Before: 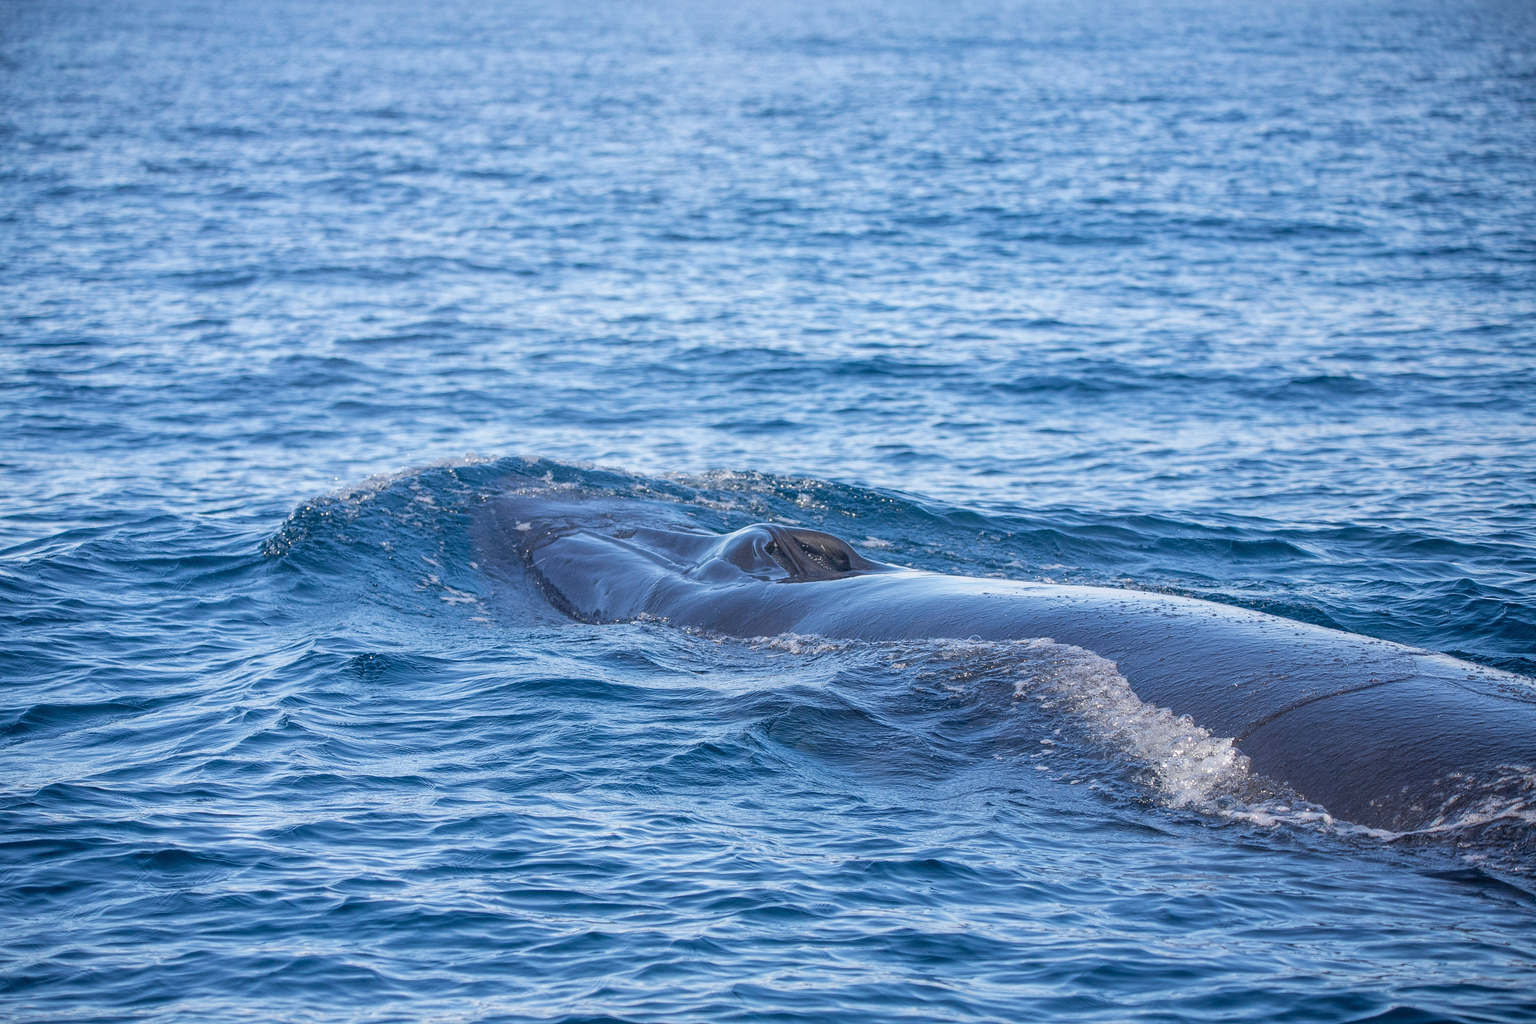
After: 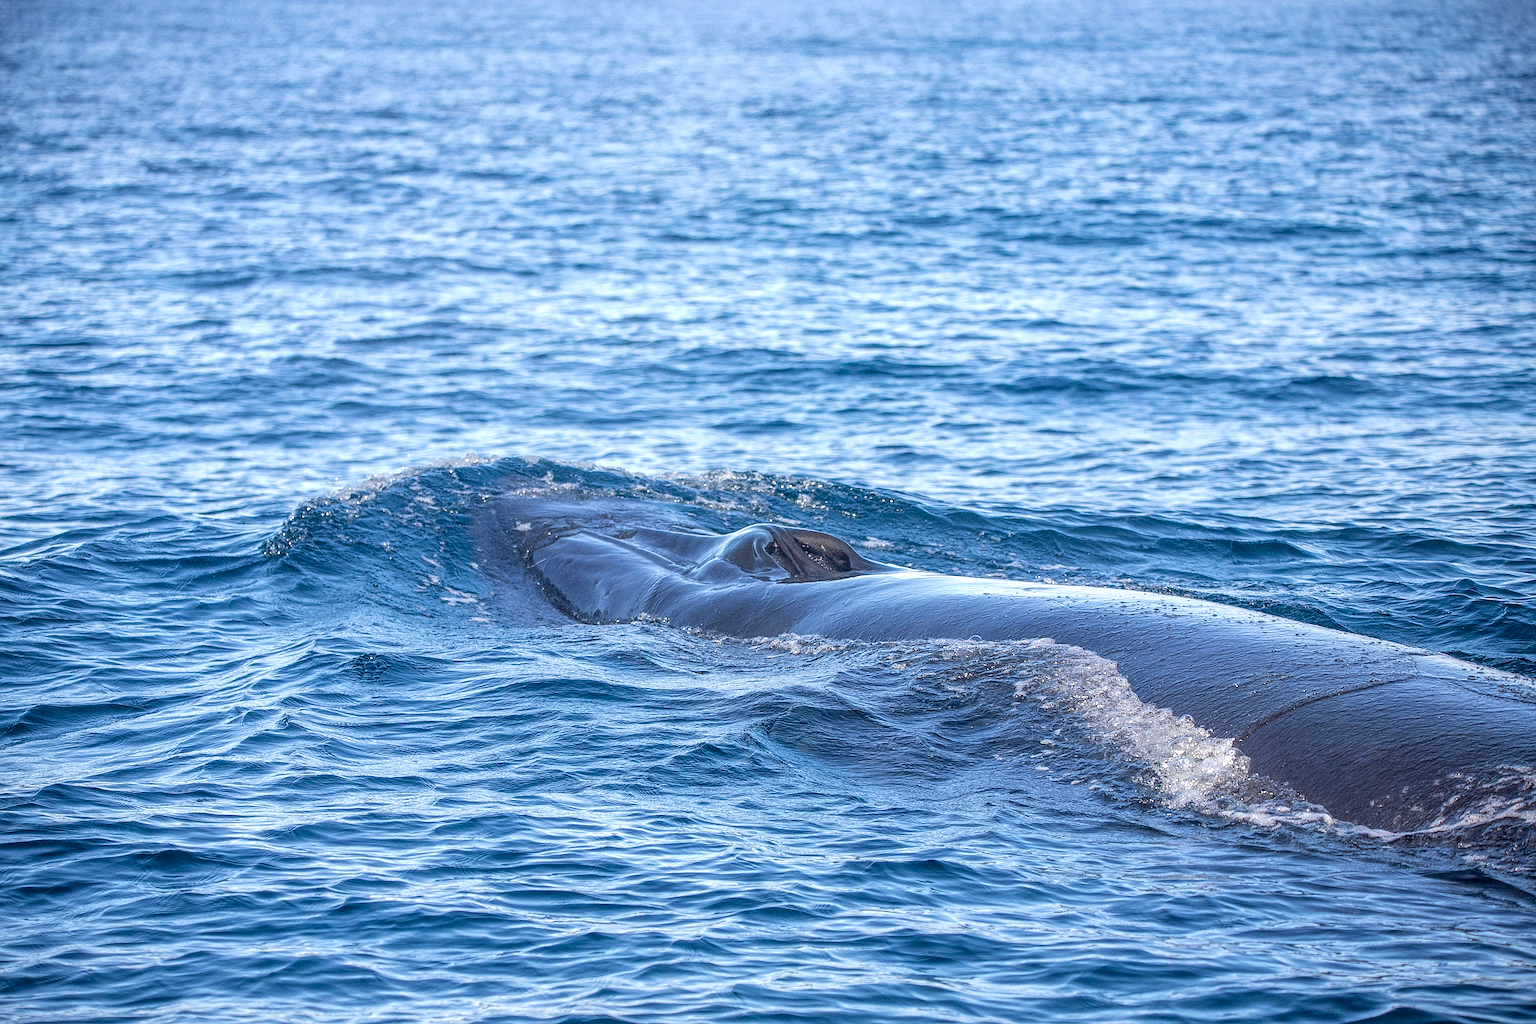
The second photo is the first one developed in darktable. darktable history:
sharpen: amount 0.6
local contrast: on, module defaults
exposure: exposure 0.29 EV, compensate highlight preservation false
